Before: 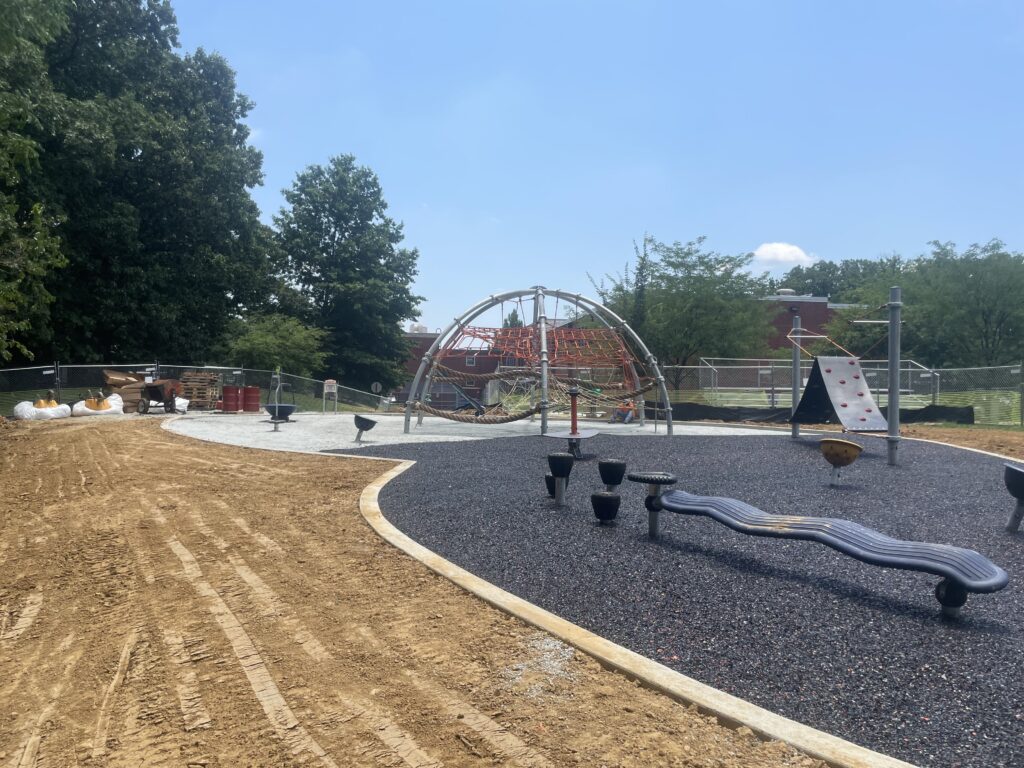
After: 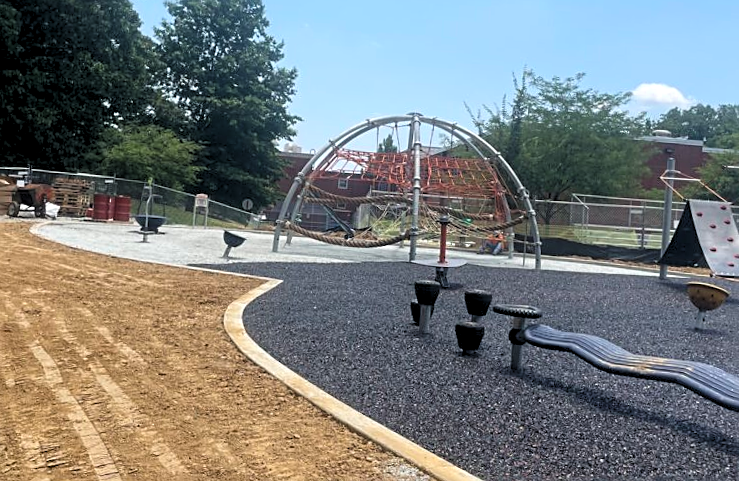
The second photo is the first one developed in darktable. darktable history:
sharpen: on, module defaults
crop and rotate: angle -3.37°, left 9.79%, top 20.73%, right 12.42%, bottom 11.82%
levels: levels [0.073, 0.497, 0.972]
